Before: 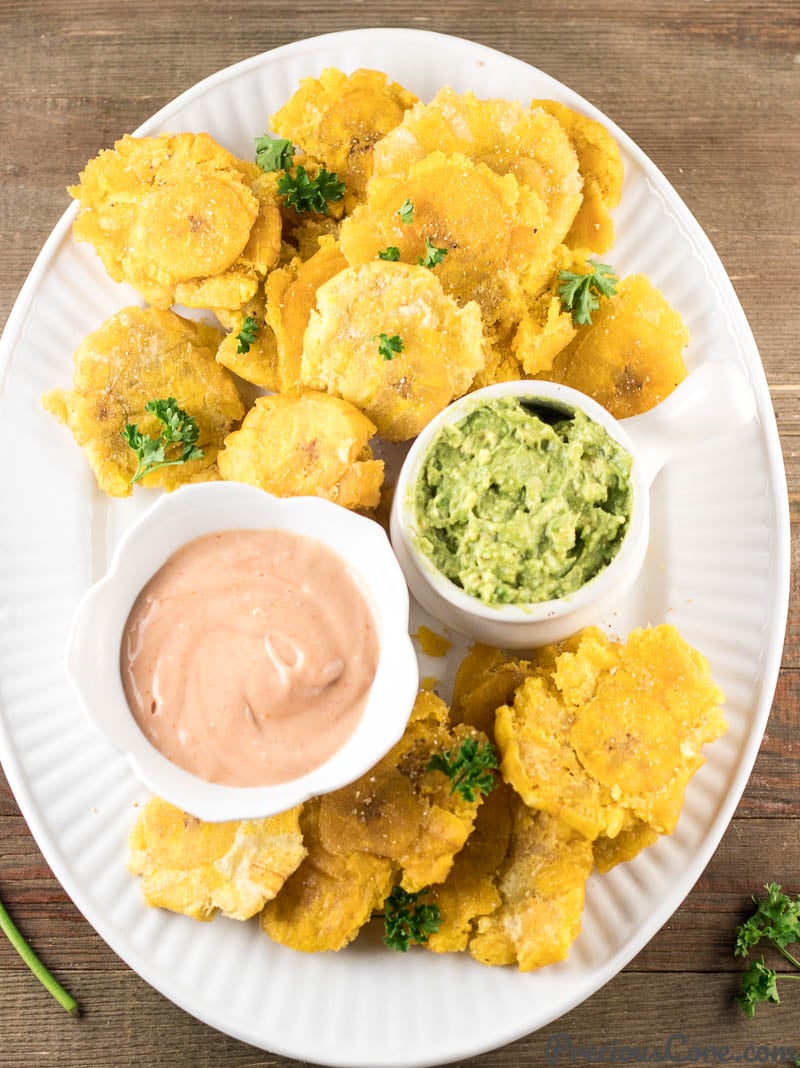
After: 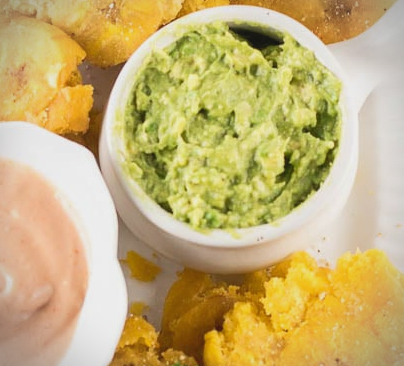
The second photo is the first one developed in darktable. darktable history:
contrast brightness saturation: contrast -0.107
tone equalizer: -7 EV 0.17 EV, -6 EV 0.095 EV, -5 EV 0.07 EV, -4 EV 0.026 EV, -2 EV -0.016 EV, -1 EV -0.048 EV, +0 EV -0.044 EV, edges refinement/feathering 500, mask exposure compensation -1.57 EV, preserve details no
vignetting: fall-off radius 60.96%, dithering 8-bit output
crop: left 36.482%, top 35.189%, right 12.979%, bottom 30.458%
